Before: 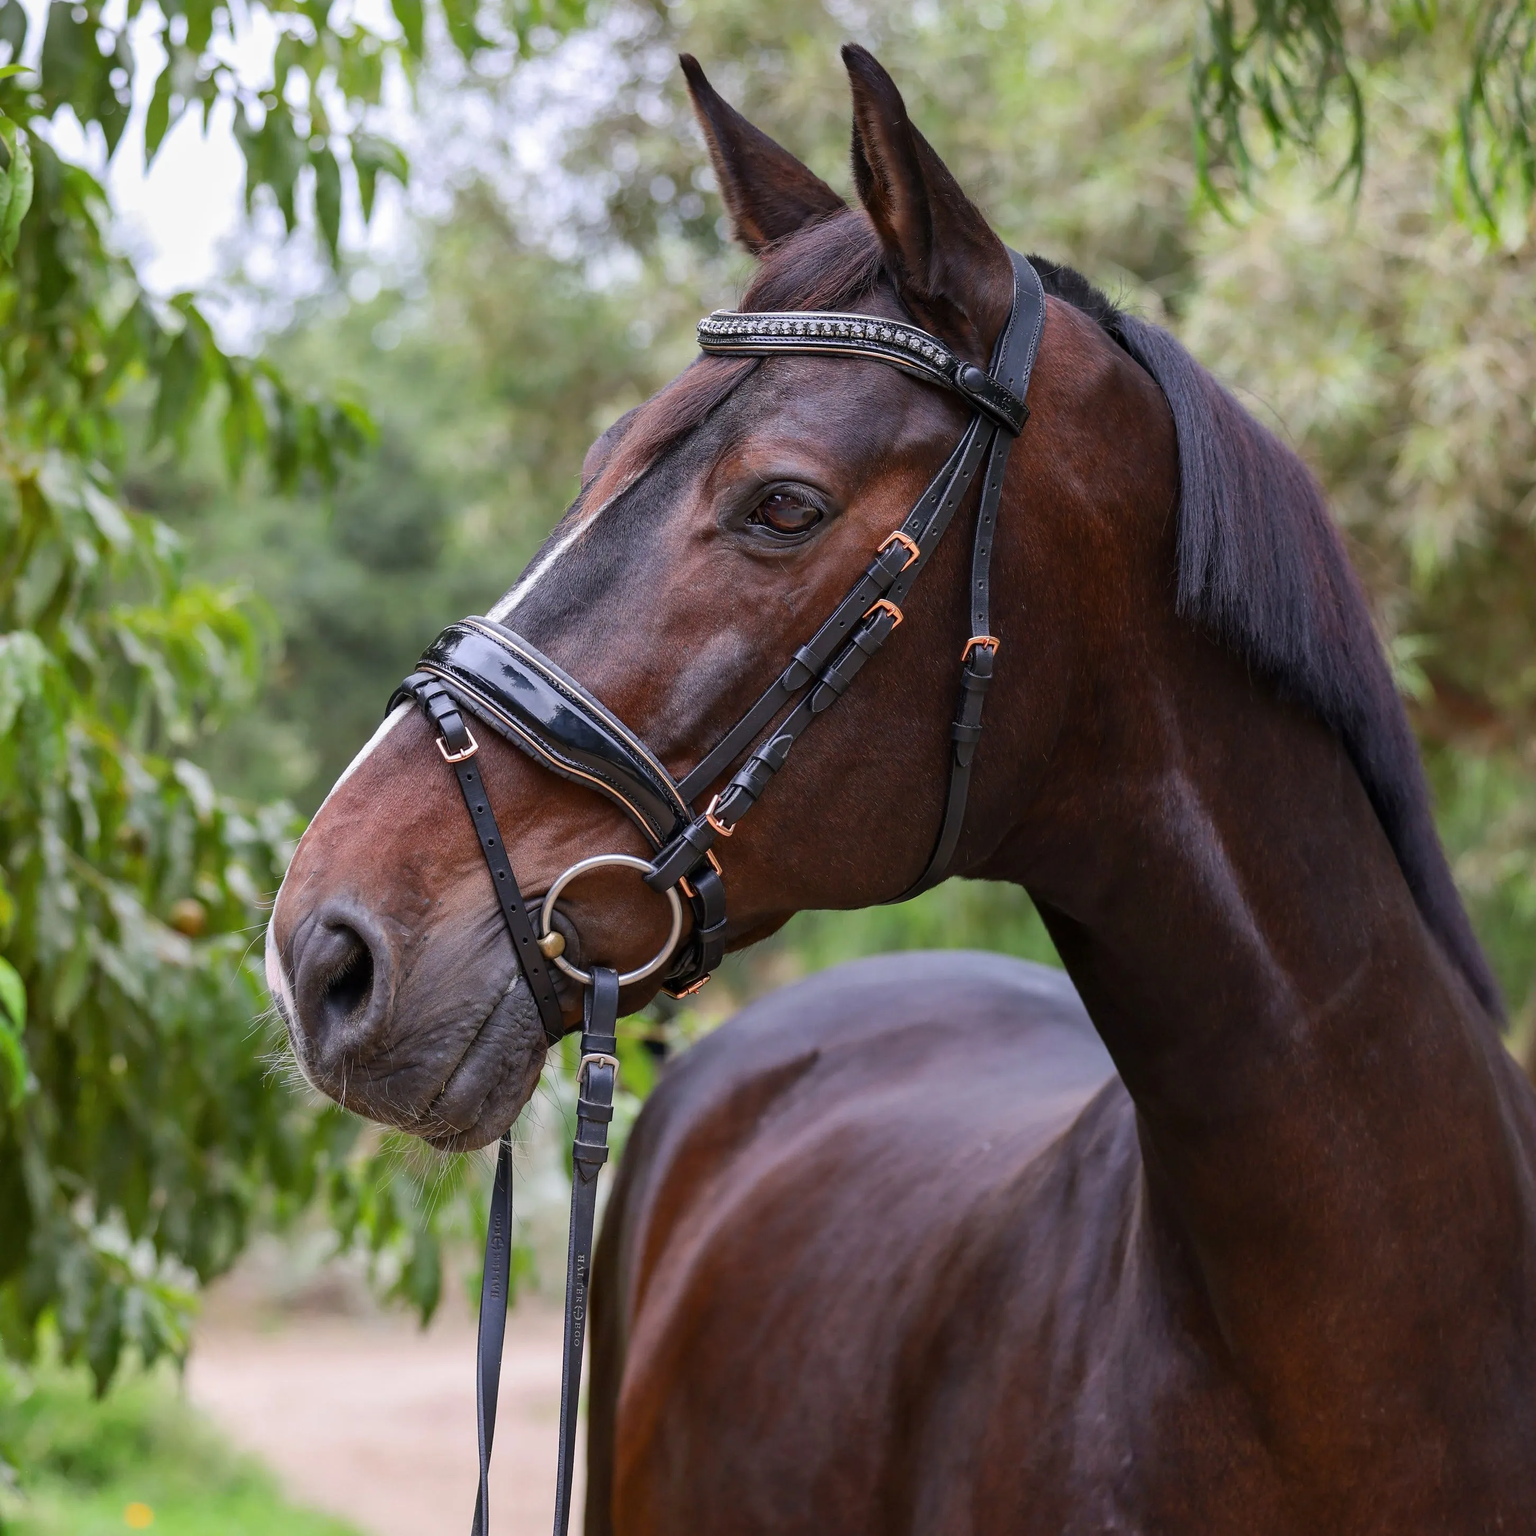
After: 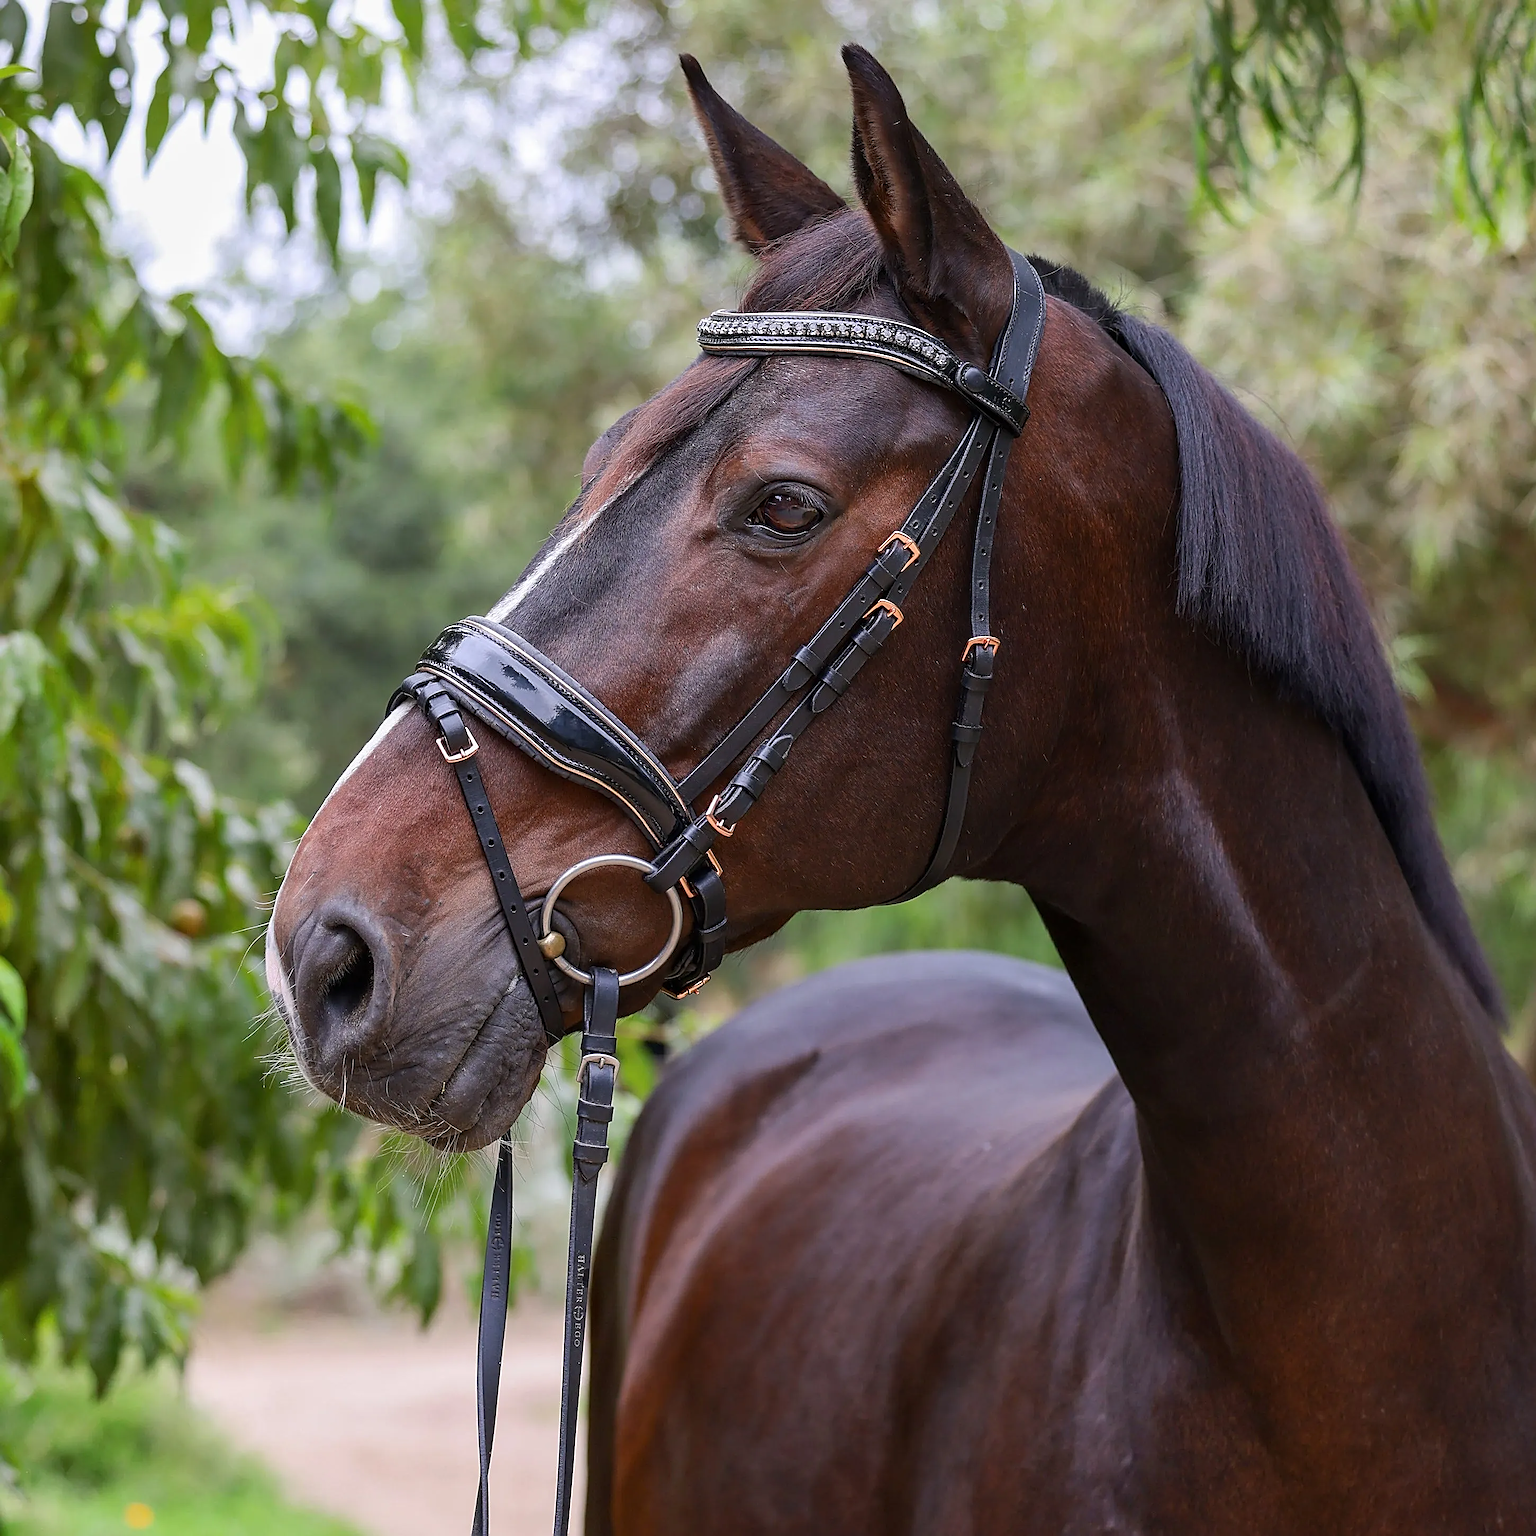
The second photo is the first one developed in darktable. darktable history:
sharpen: amount 0.908
